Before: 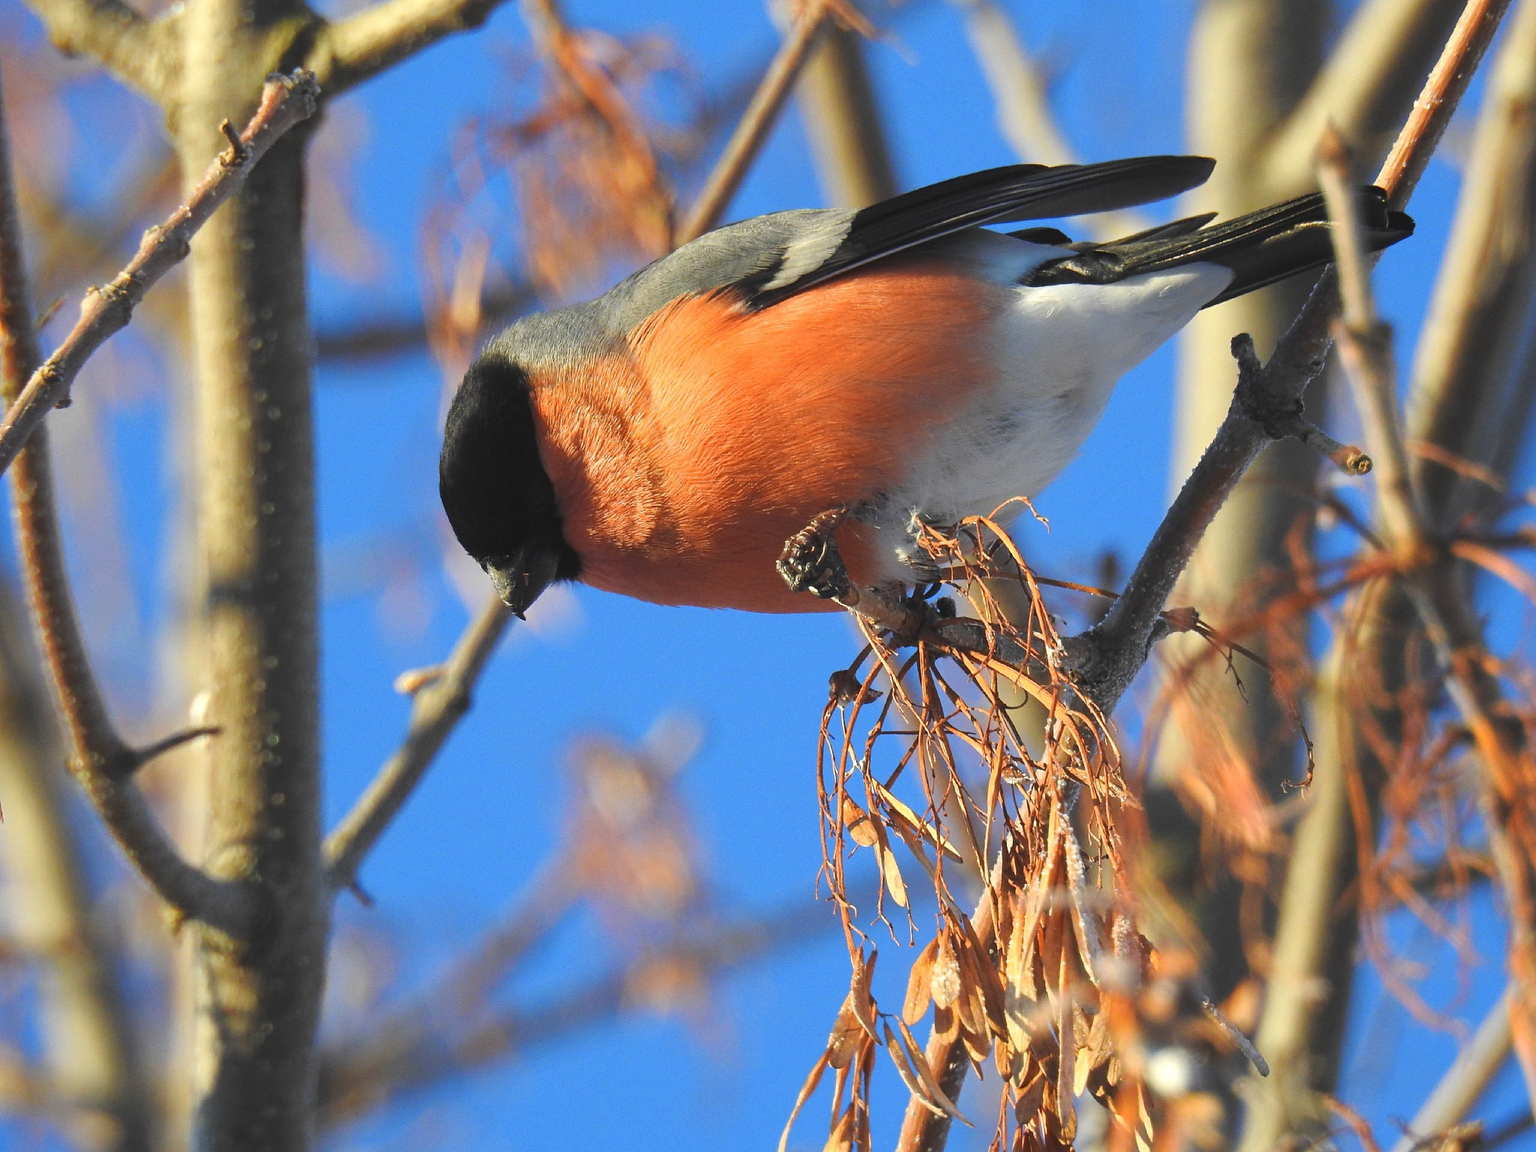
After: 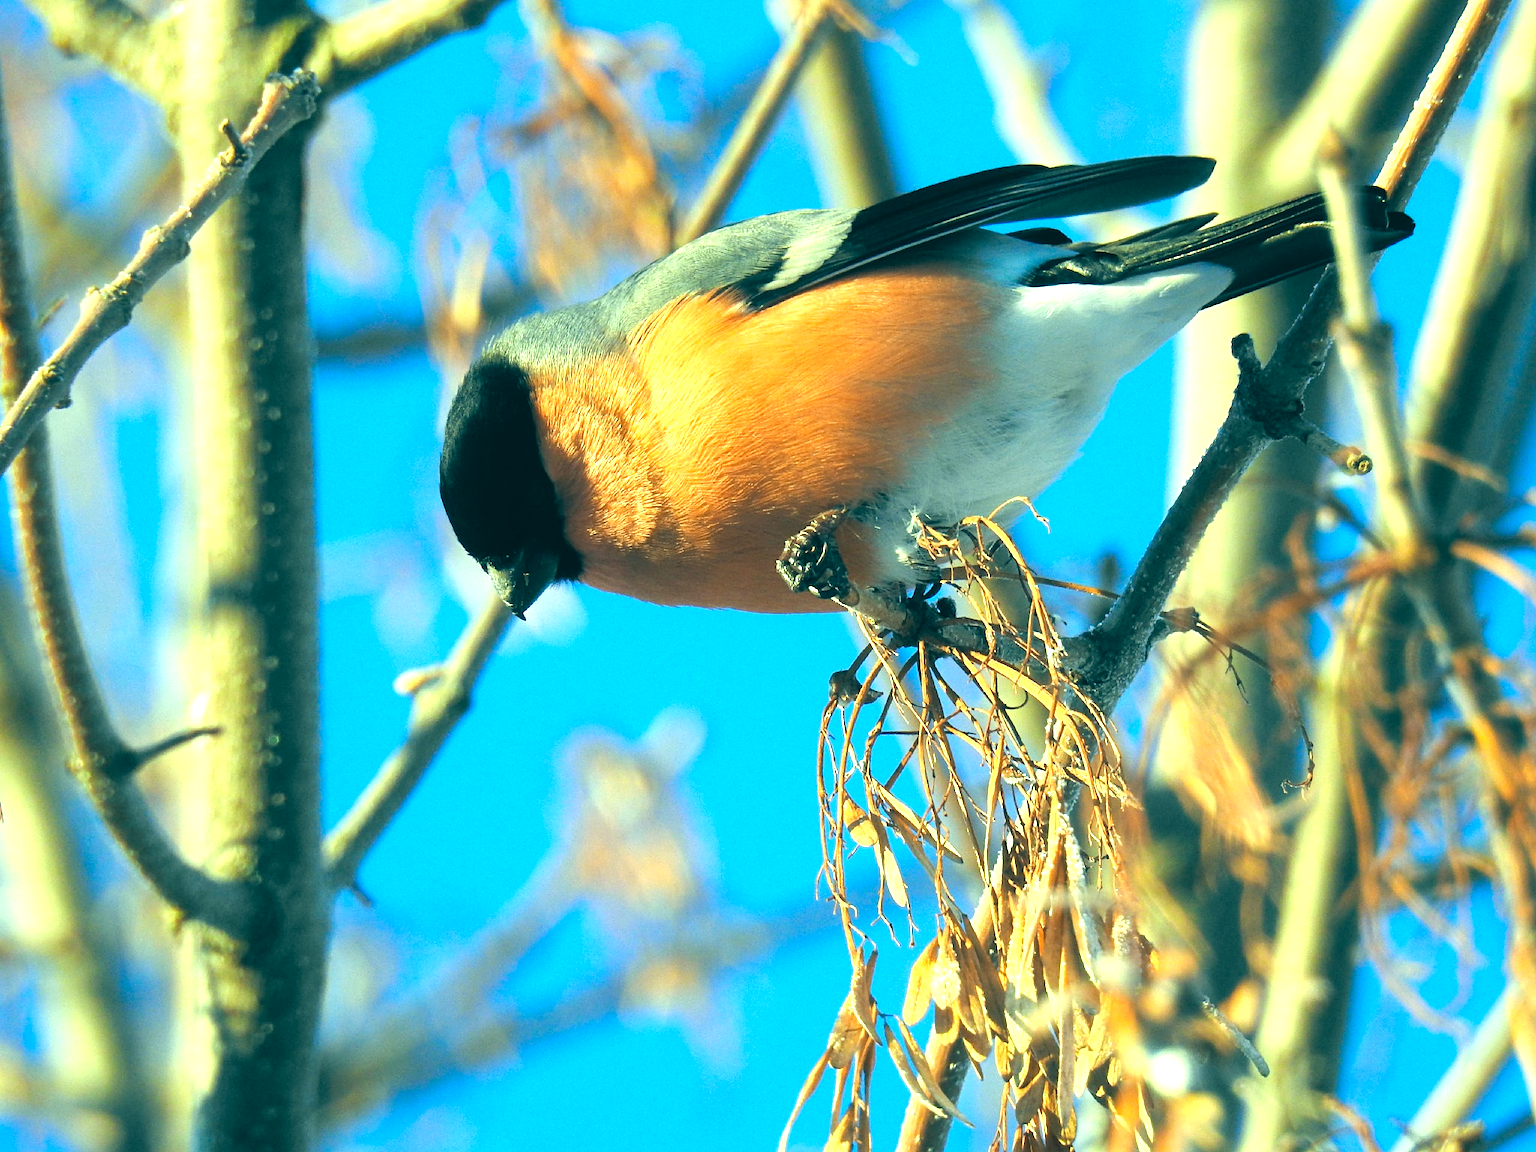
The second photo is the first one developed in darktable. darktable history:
tone equalizer: -8 EV -1.08 EV, -7 EV -1 EV, -6 EV -0.876 EV, -5 EV -0.572 EV, -3 EV 0.597 EV, -2 EV 0.843 EV, -1 EV 1 EV, +0 EV 1.08 EV
color correction: highlights a* -19.88, highlights b* 9.8, shadows a* -20.83, shadows b* -11.31
